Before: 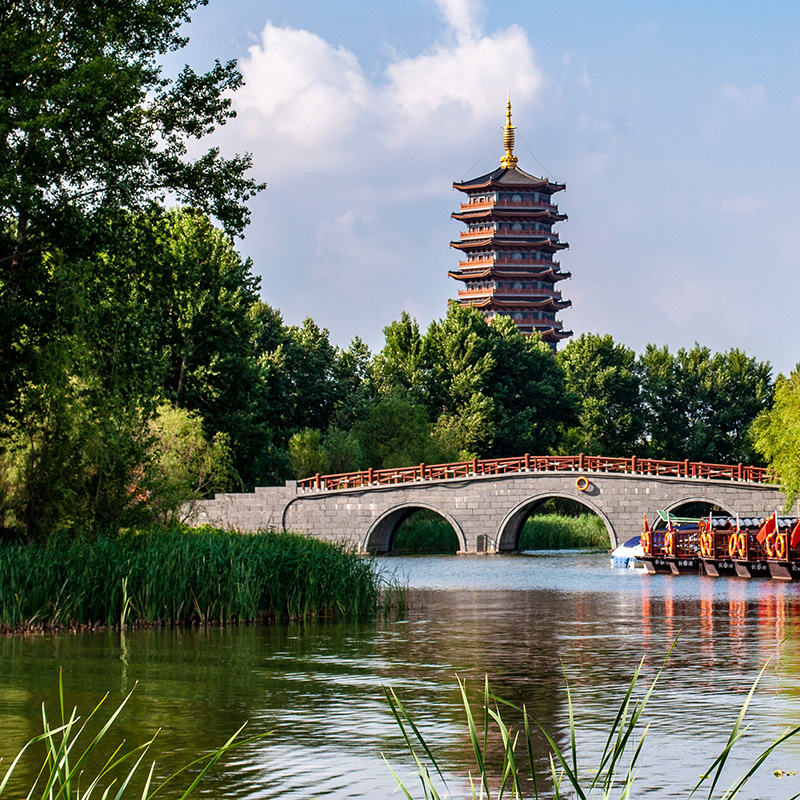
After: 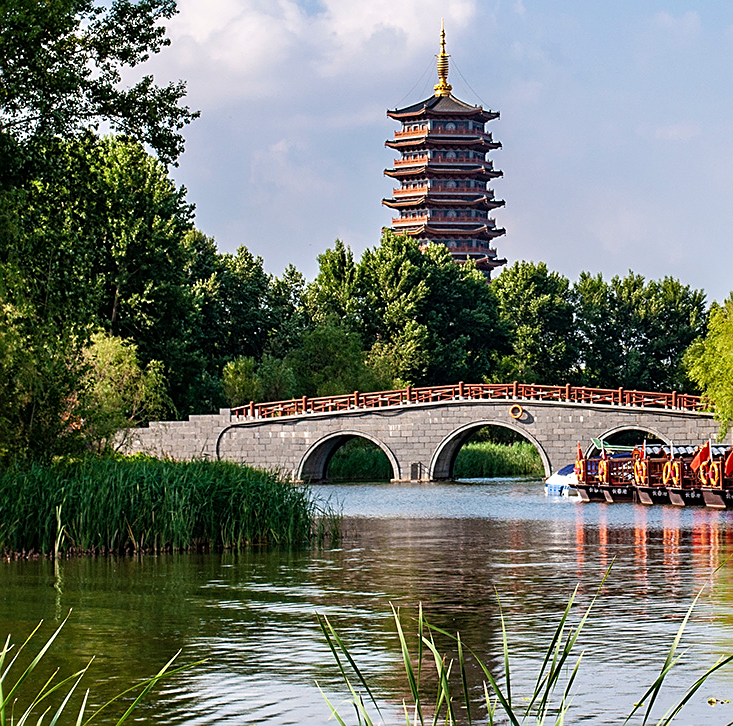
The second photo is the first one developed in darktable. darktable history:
crop and rotate: left 8.262%, top 9.226%
sharpen: on, module defaults
